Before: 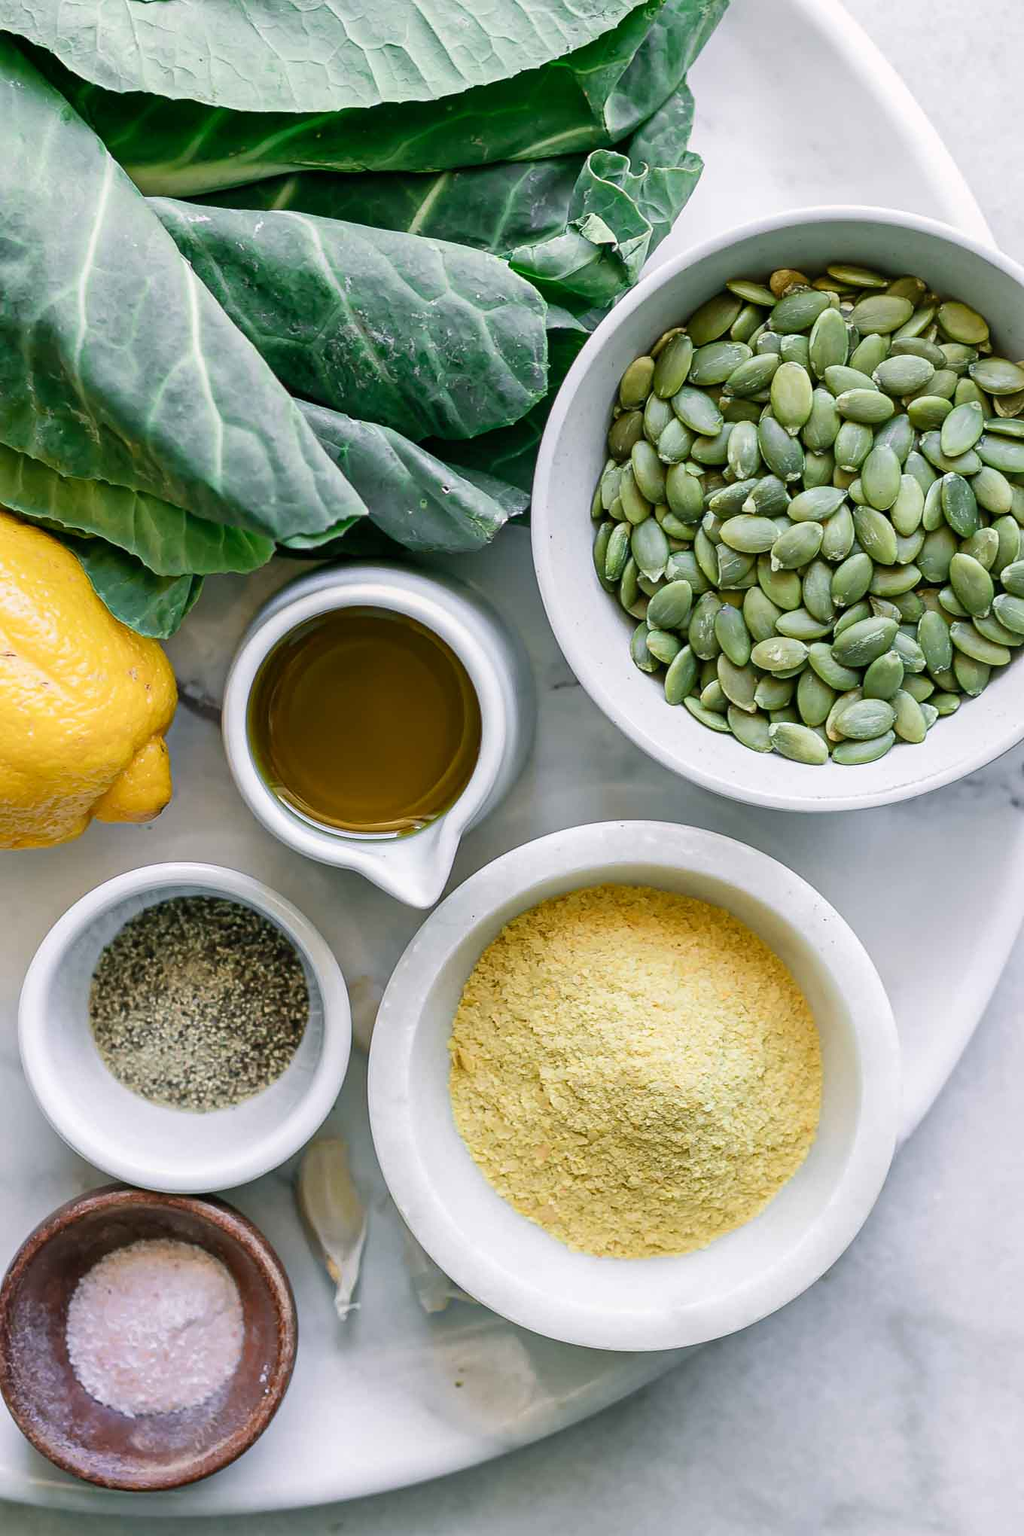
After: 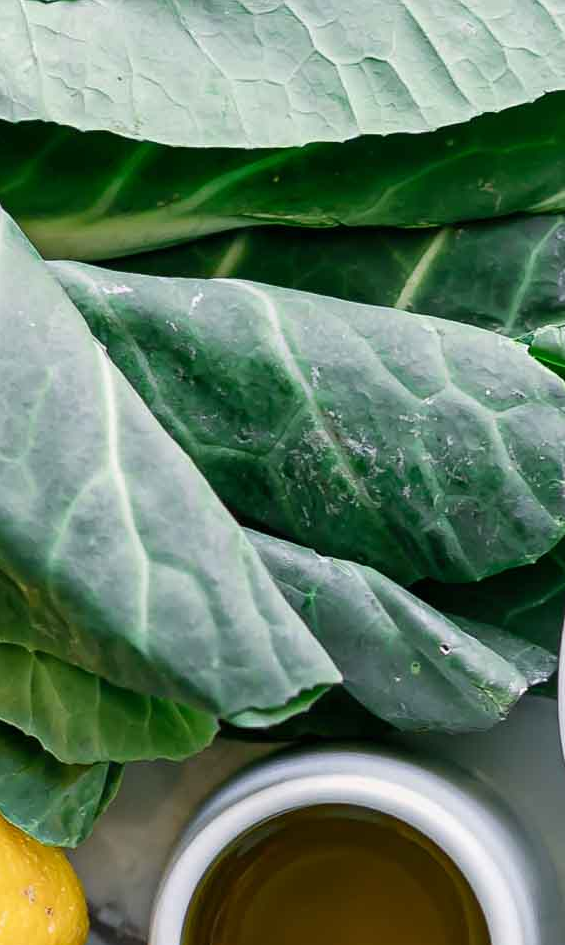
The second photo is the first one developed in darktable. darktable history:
crop and rotate: left 10.842%, top 0.084%, right 47.578%, bottom 53.574%
